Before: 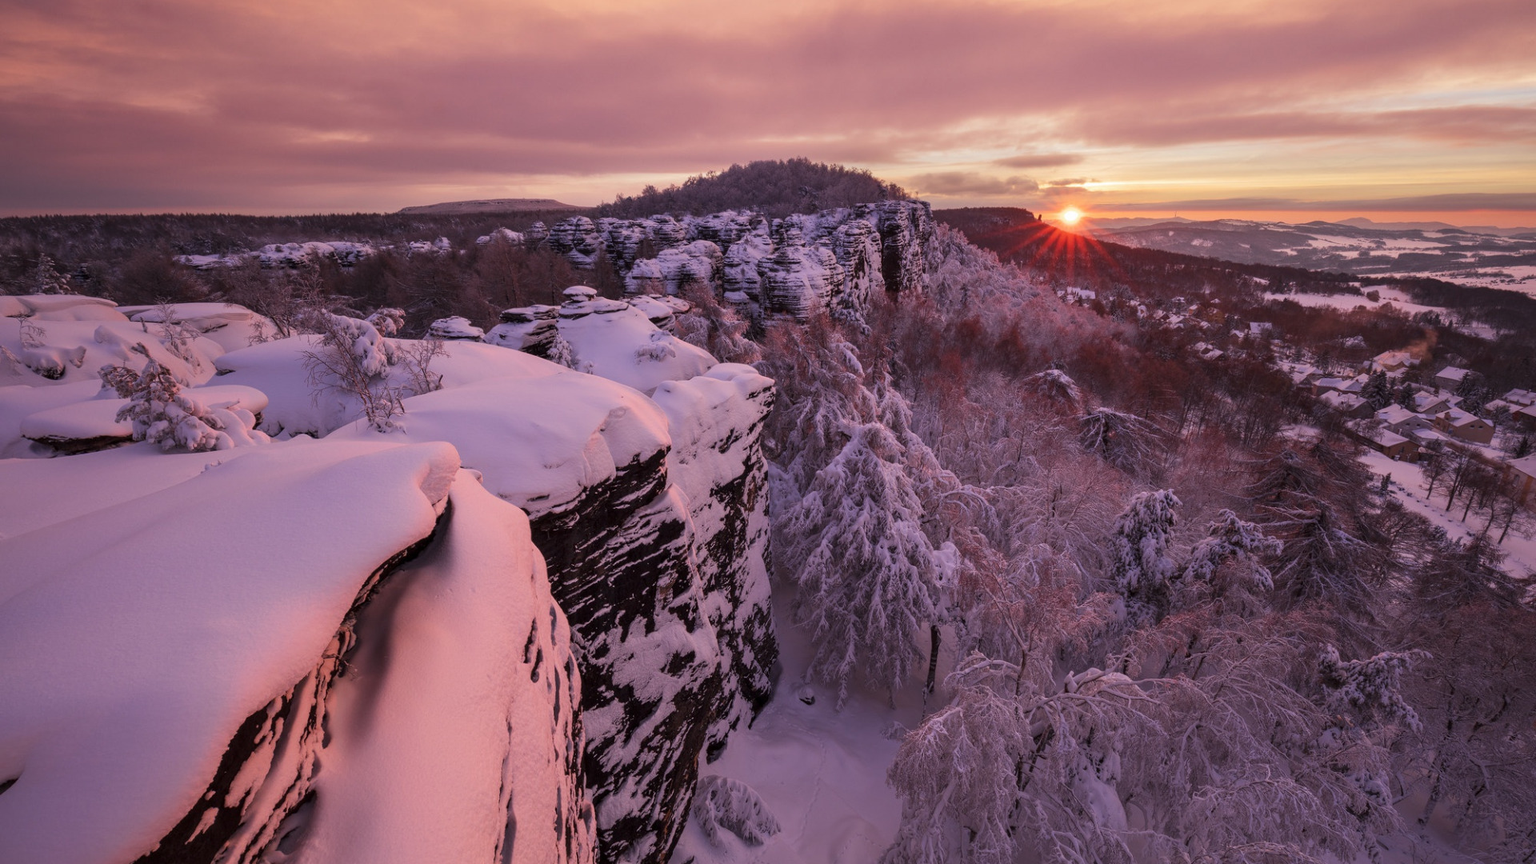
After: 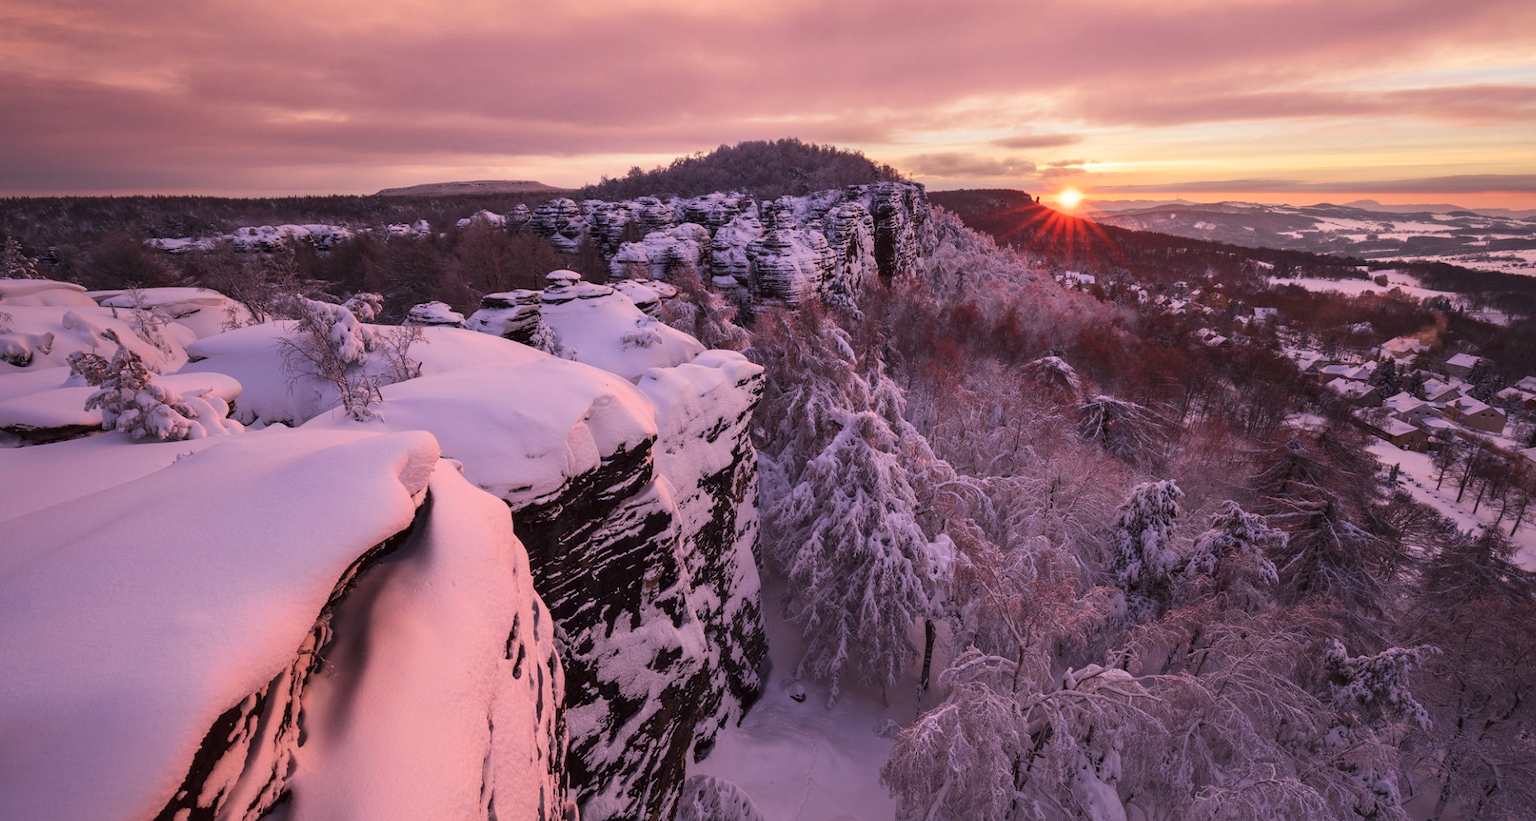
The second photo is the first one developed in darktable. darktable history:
crop: left 2.231%, top 2.846%, right 0.774%, bottom 4.918%
tone curve: curves: ch0 [(0.016, 0.023) (0.248, 0.252) (0.732, 0.797) (1, 1)]
